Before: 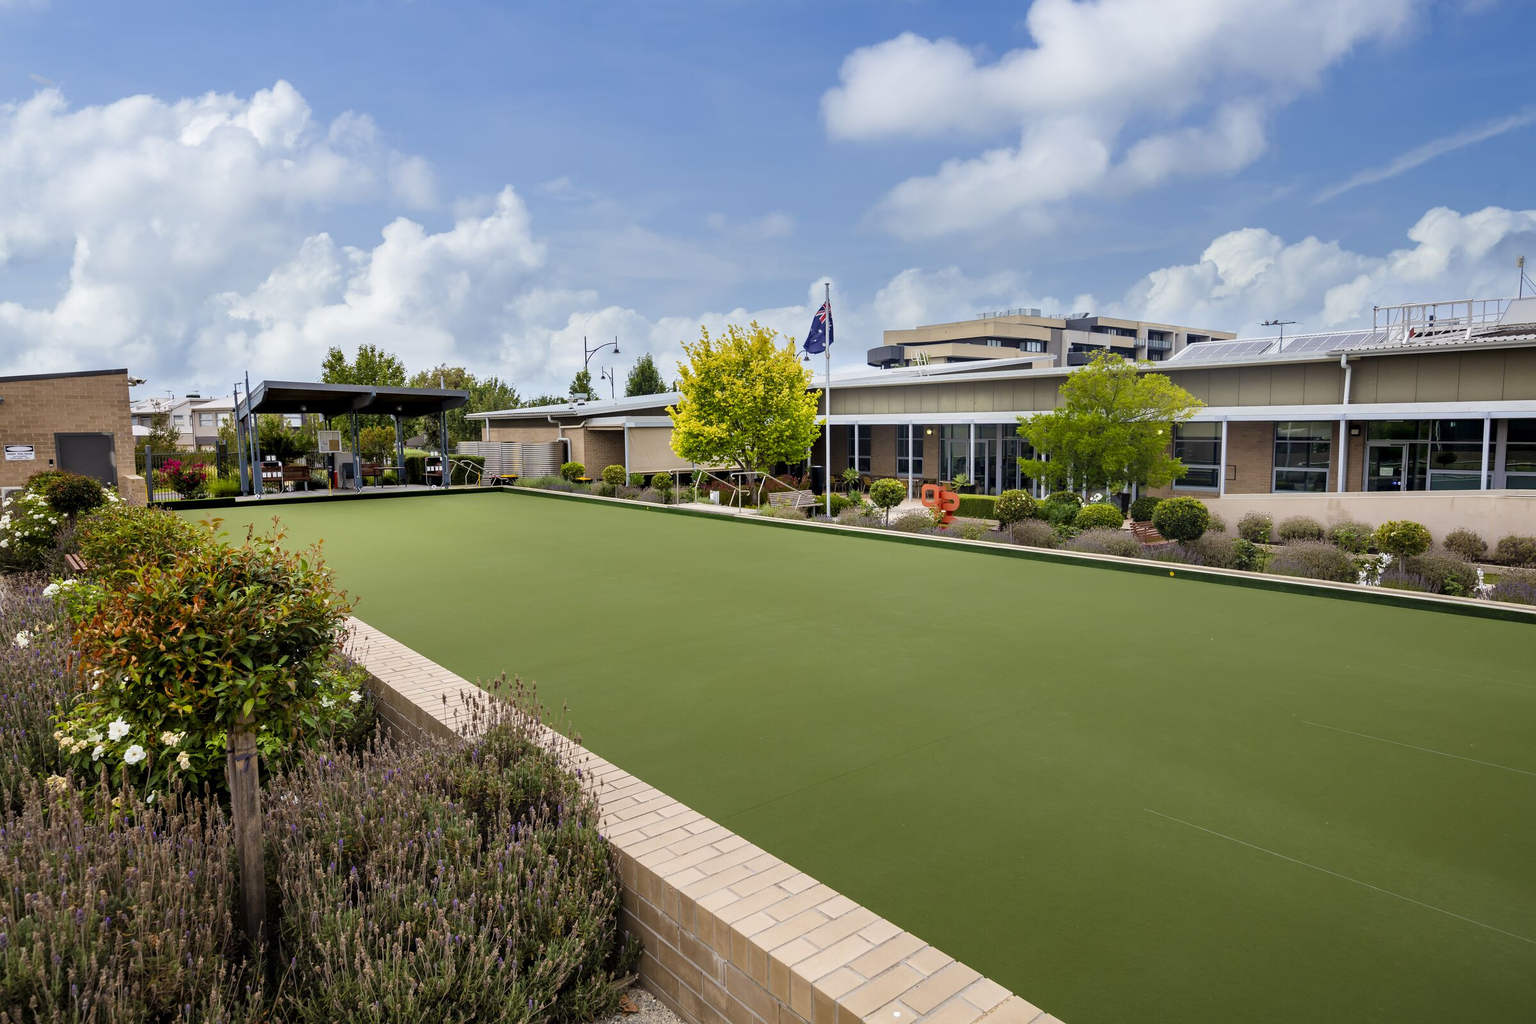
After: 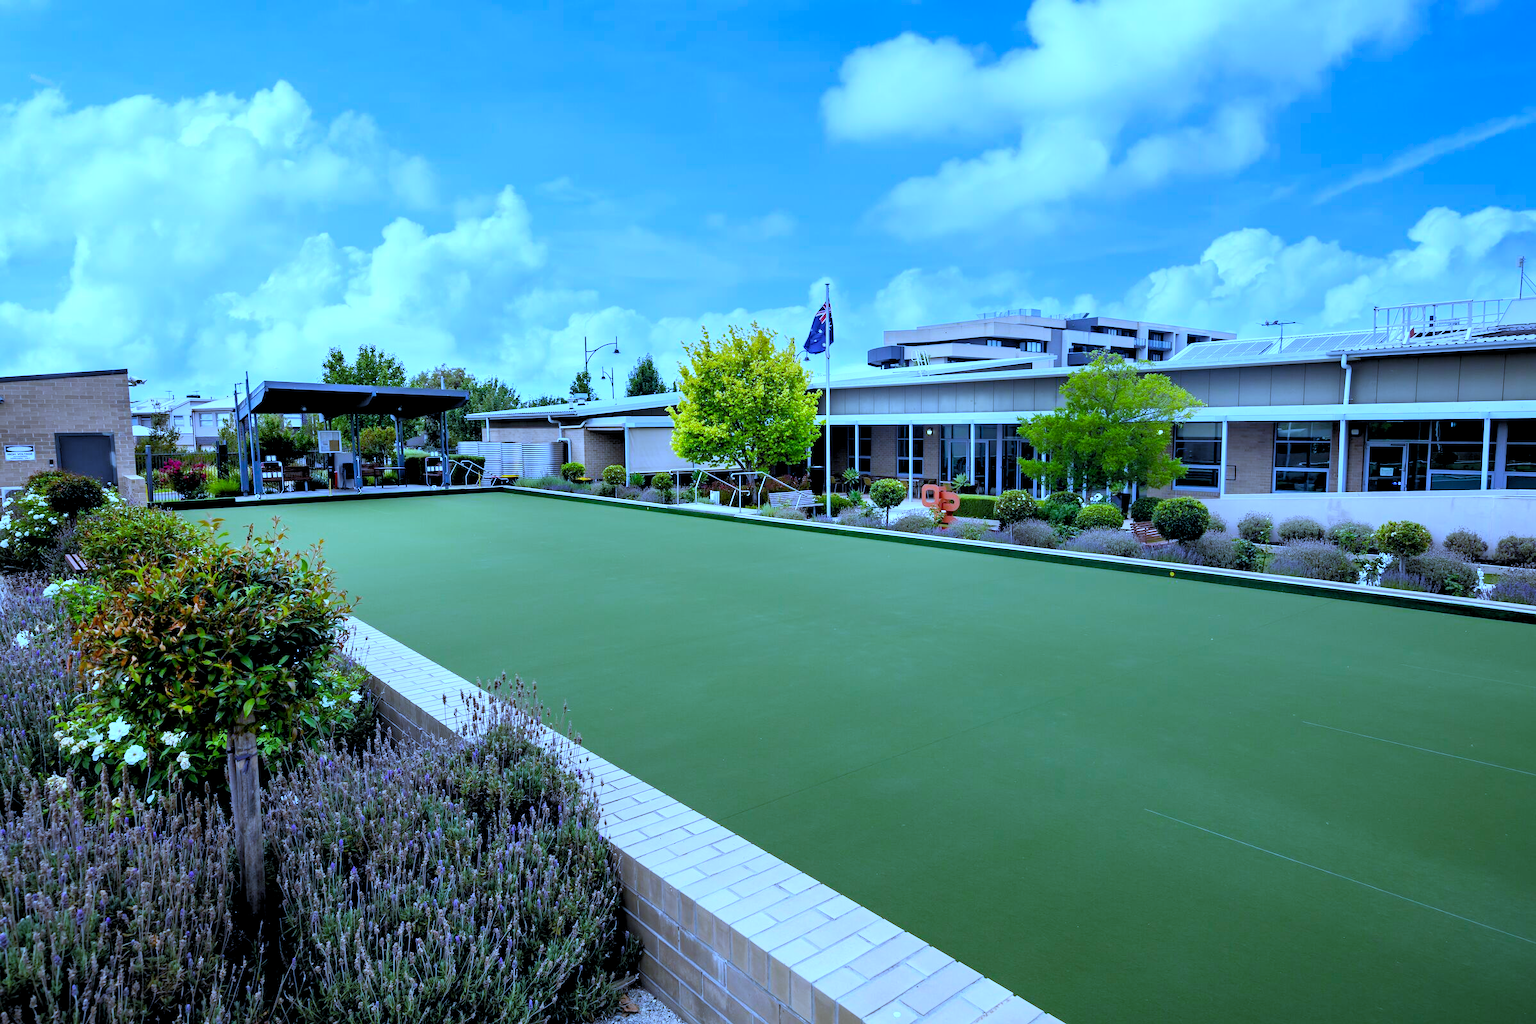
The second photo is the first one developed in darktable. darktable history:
rgb levels: levels [[0.01, 0.419, 0.839], [0, 0.5, 1], [0, 0.5, 1]]
white balance: red 0.766, blue 1.537
exposure: exposure 0.078 EV, compensate highlight preservation false
